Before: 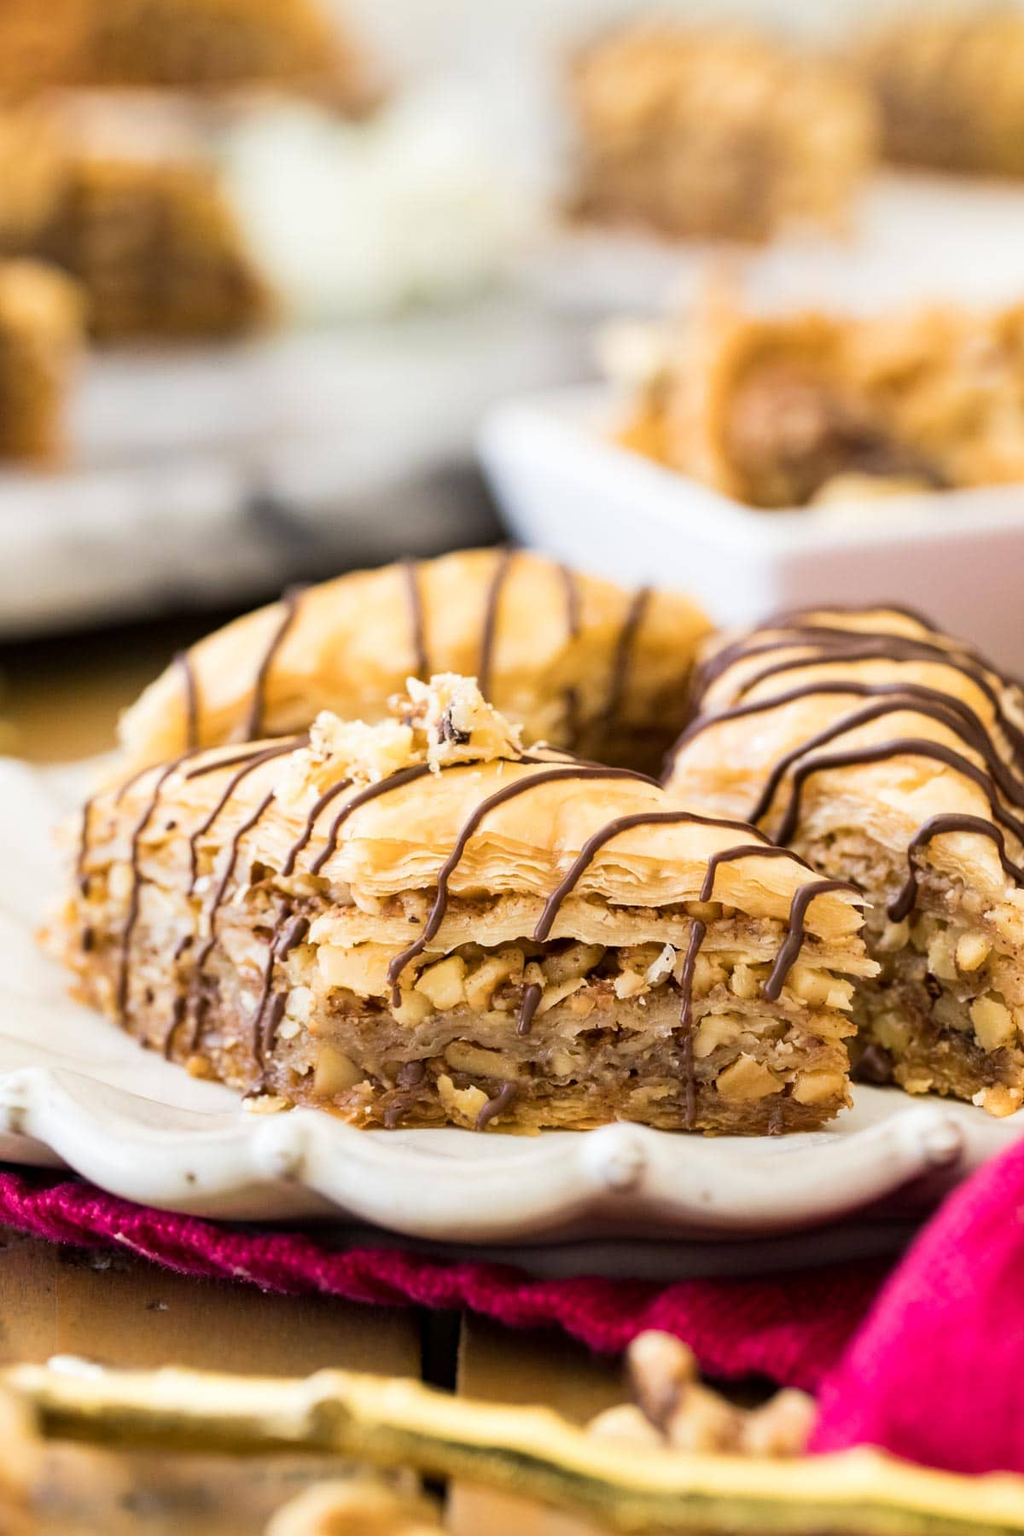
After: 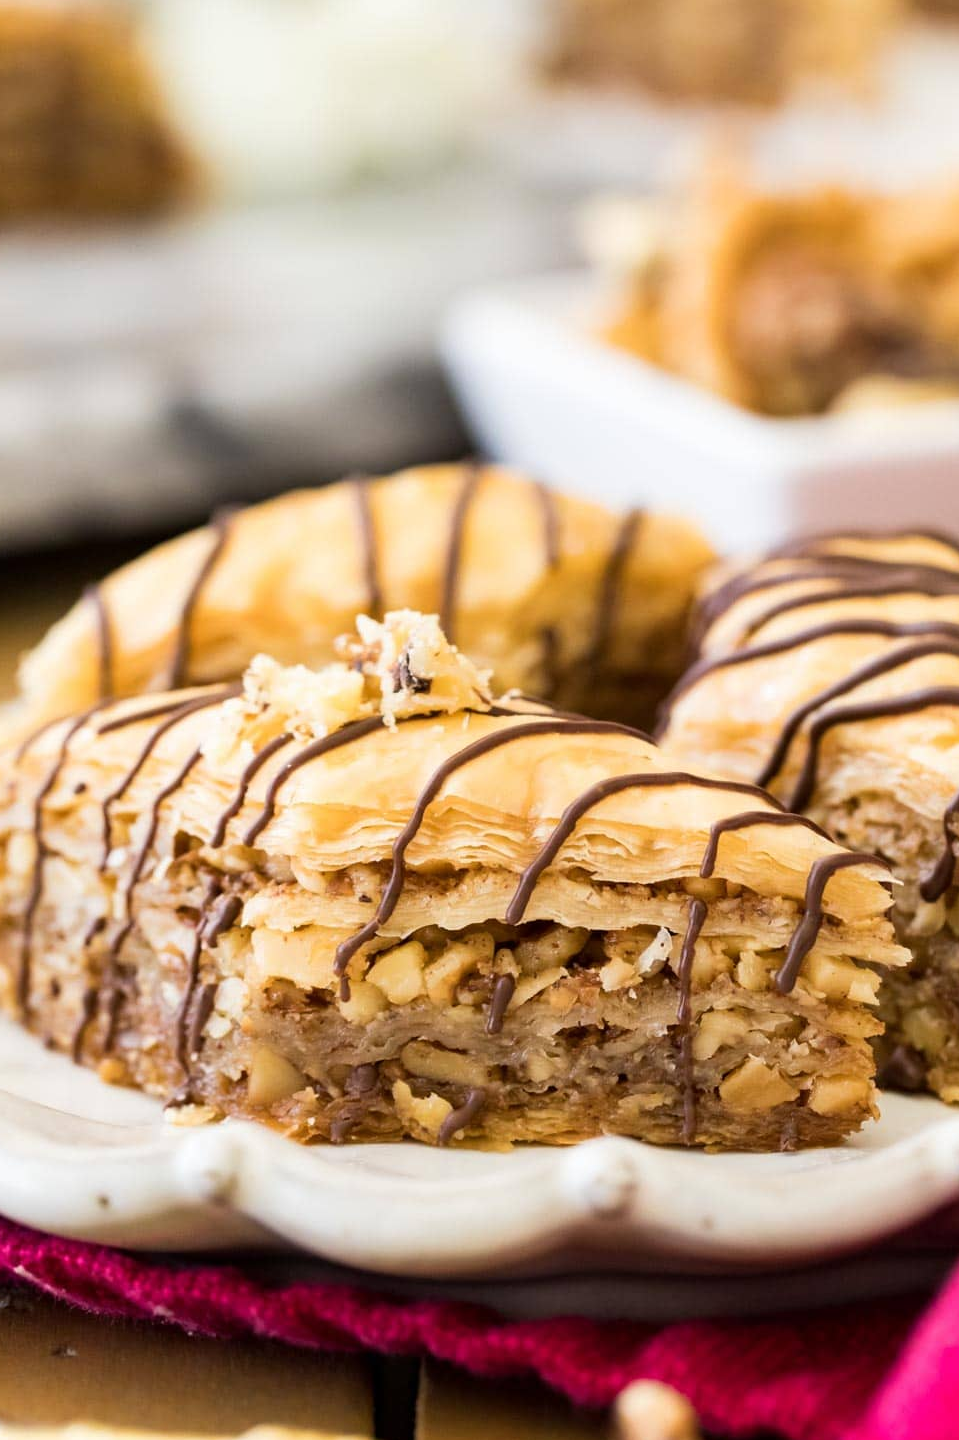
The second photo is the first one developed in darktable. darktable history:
crop and rotate: left 10.075%, top 9.961%, right 9.927%, bottom 10.031%
